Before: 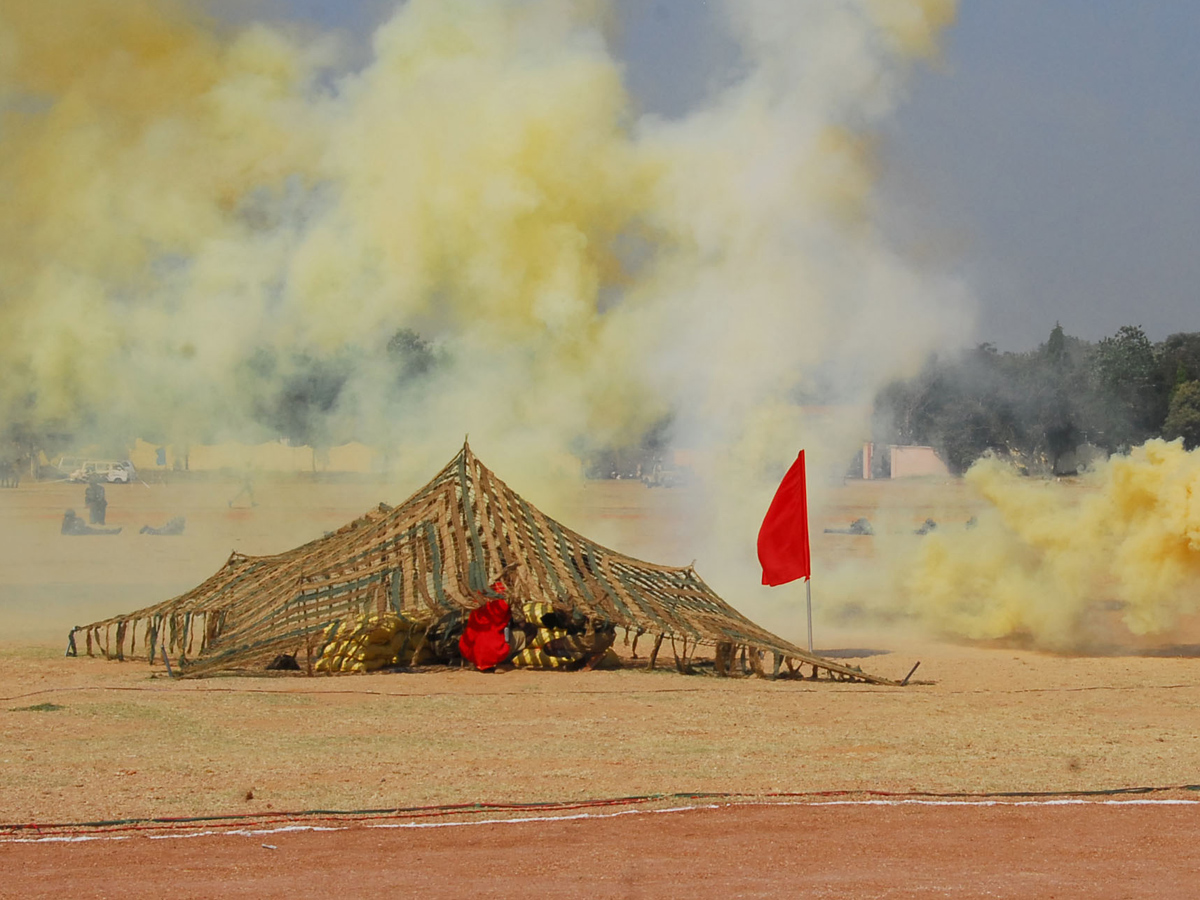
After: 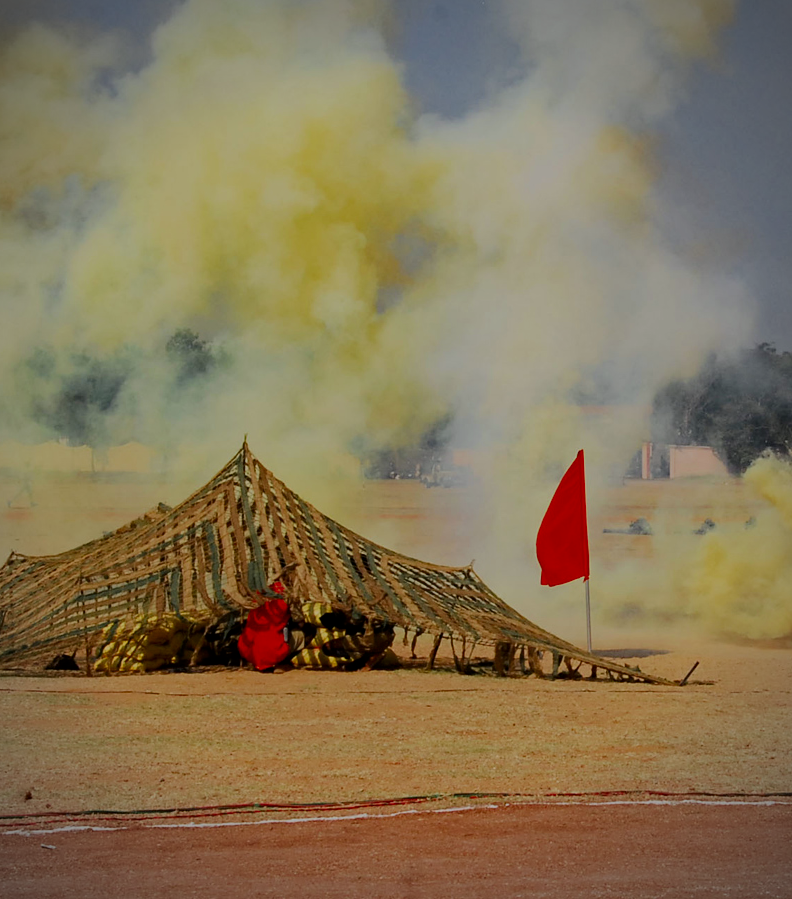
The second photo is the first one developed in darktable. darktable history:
crop and rotate: left 18.442%, right 15.508%
haze removal: compatibility mode true, adaptive false
bloom: on, module defaults
vignetting: on, module defaults
filmic rgb: black relative exposure -6.15 EV, white relative exposure 6.96 EV, hardness 2.23, color science v6 (2022)
contrast brightness saturation: contrast 0.07, brightness -0.13, saturation 0.06
